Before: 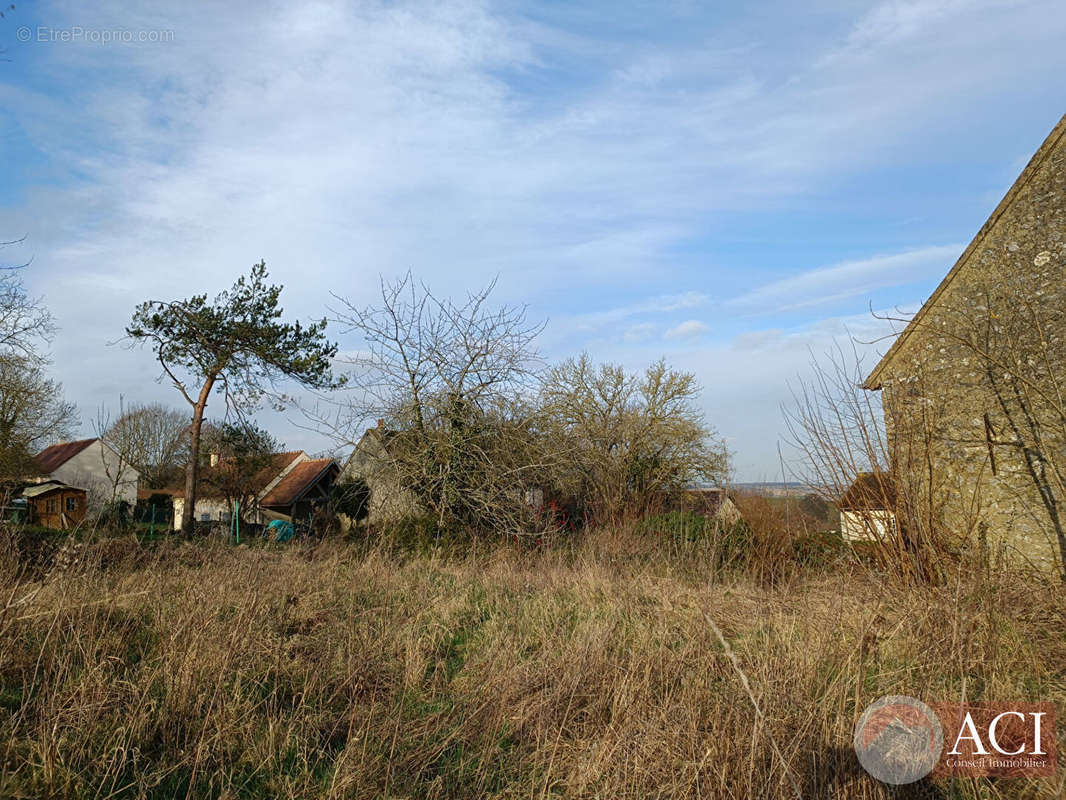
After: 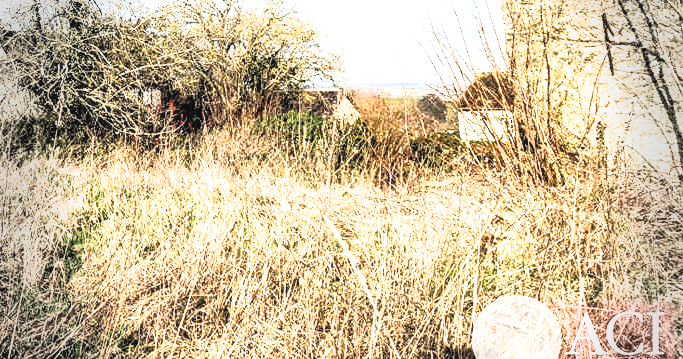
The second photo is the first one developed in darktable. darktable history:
exposure: black level correction 0.009, exposure 1.423 EV, compensate highlight preservation false
shadows and highlights: on, module defaults
local contrast: on, module defaults
vignetting: fall-off start 68.91%, fall-off radius 29.59%, brightness -0.288, width/height ratio 0.991, shape 0.853, dithering 8-bit output
crop and rotate: left 35.916%, top 50.1%, bottom 4.934%
contrast brightness saturation: contrast 0.443, brightness 0.55, saturation -0.21
filmic rgb: black relative exposure -3.75 EV, white relative exposure 2.41 EV, dynamic range scaling -49.62%, hardness 3.43, latitude 29.73%, contrast 1.785, color science v5 (2021), contrast in shadows safe, contrast in highlights safe
